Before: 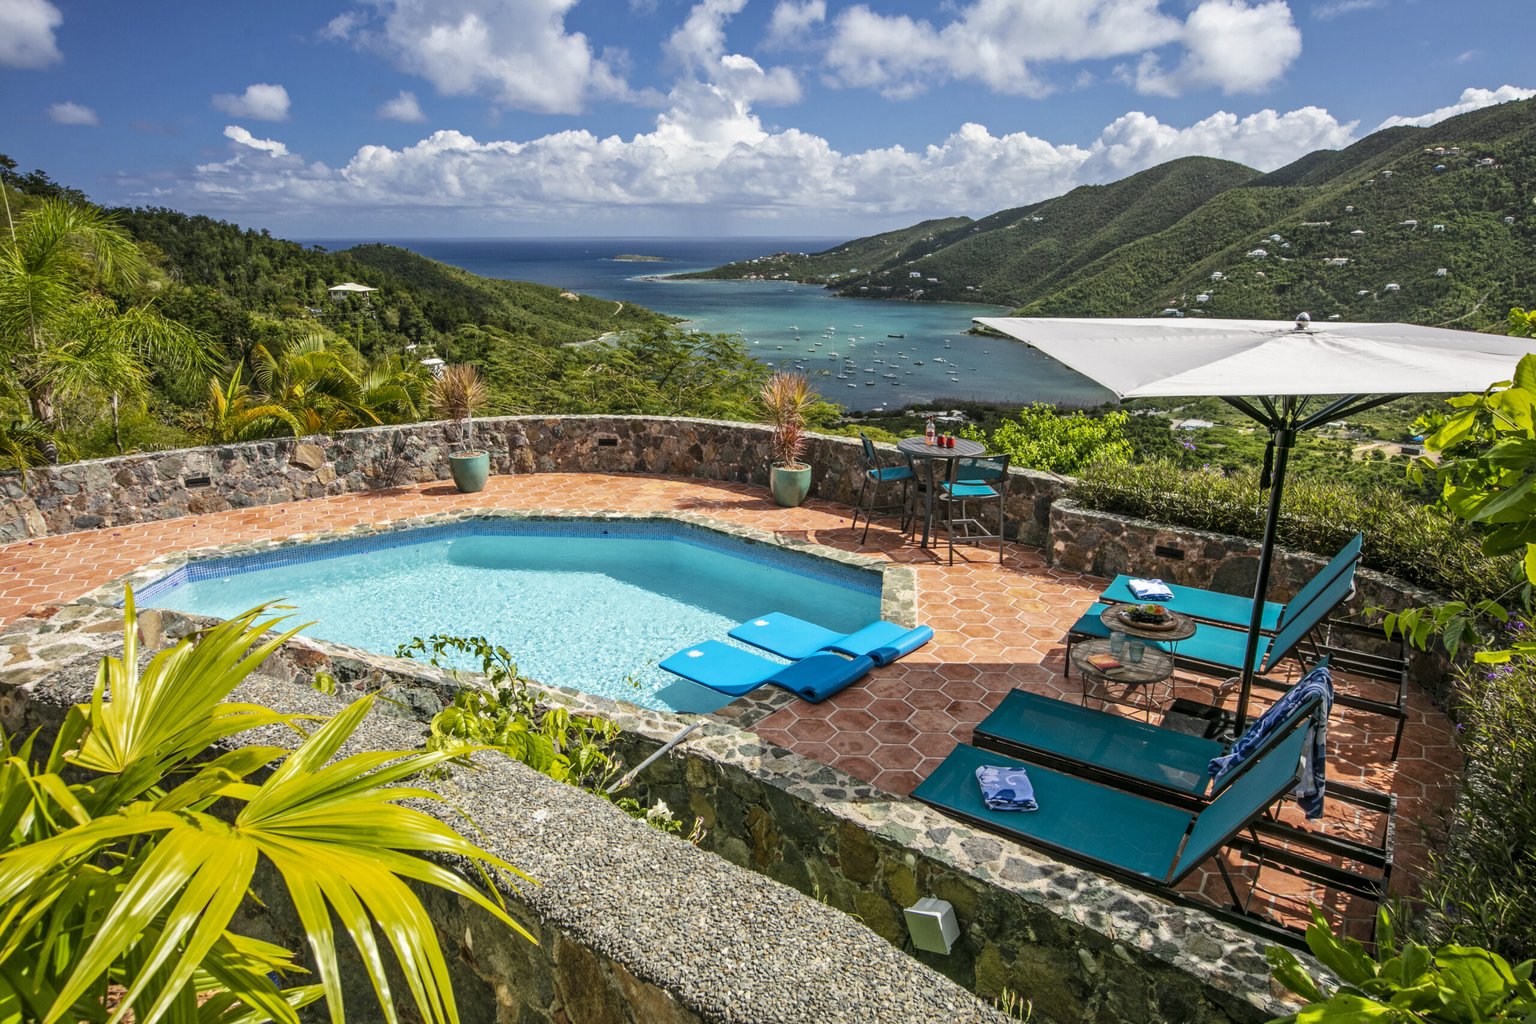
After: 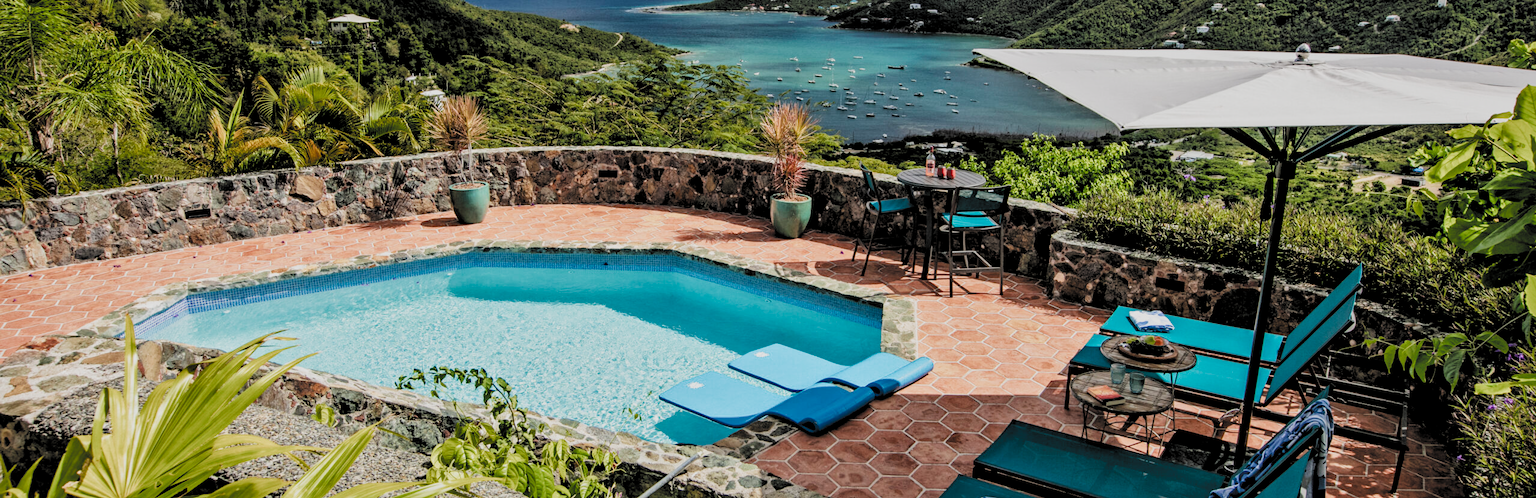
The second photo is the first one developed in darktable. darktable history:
local contrast: mode bilateral grid, contrast 24, coarseness 50, detail 122%, midtone range 0.2
crop and rotate: top 26.332%, bottom 24.936%
filmic rgb: black relative exposure -3.31 EV, white relative exposure 3.46 EV, threshold 5.97 EV, hardness 2.36, contrast 1.102, color science v5 (2021), contrast in shadows safe, contrast in highlights safe, enable highlight reconstruction true
